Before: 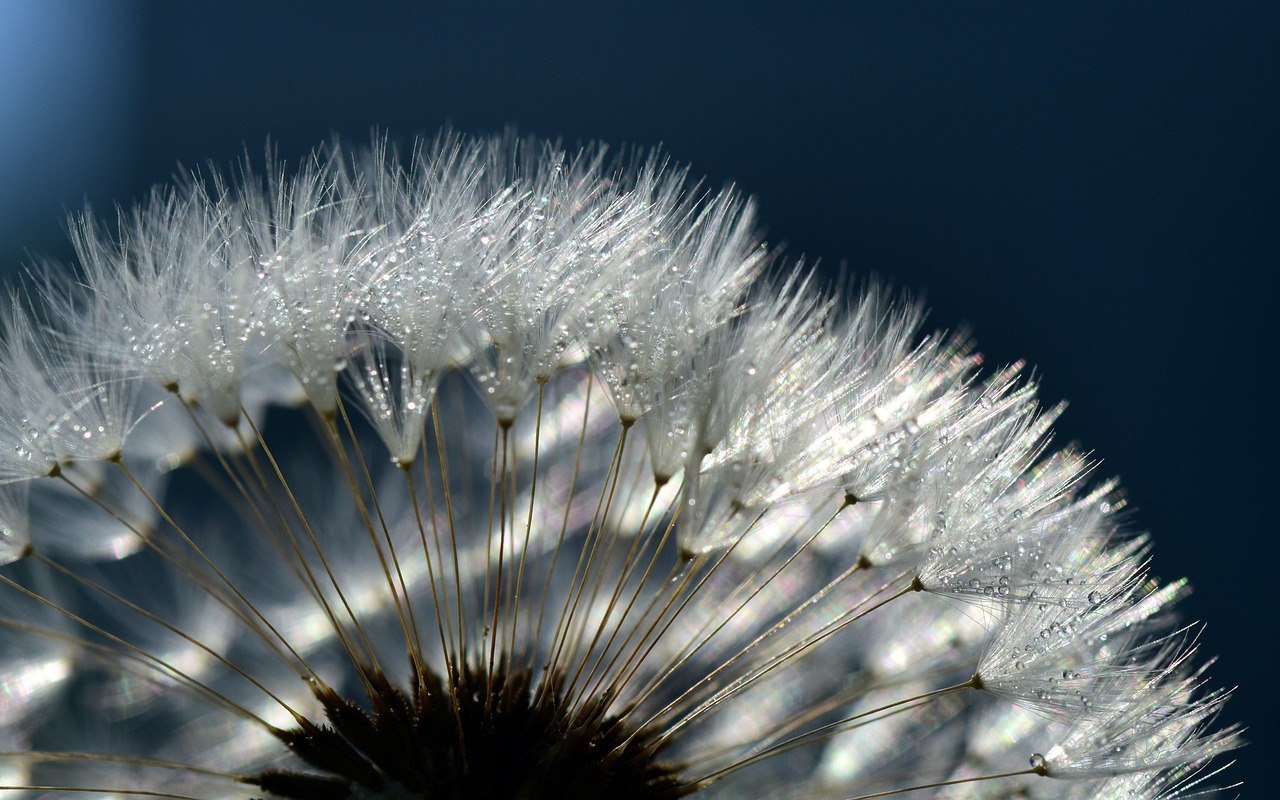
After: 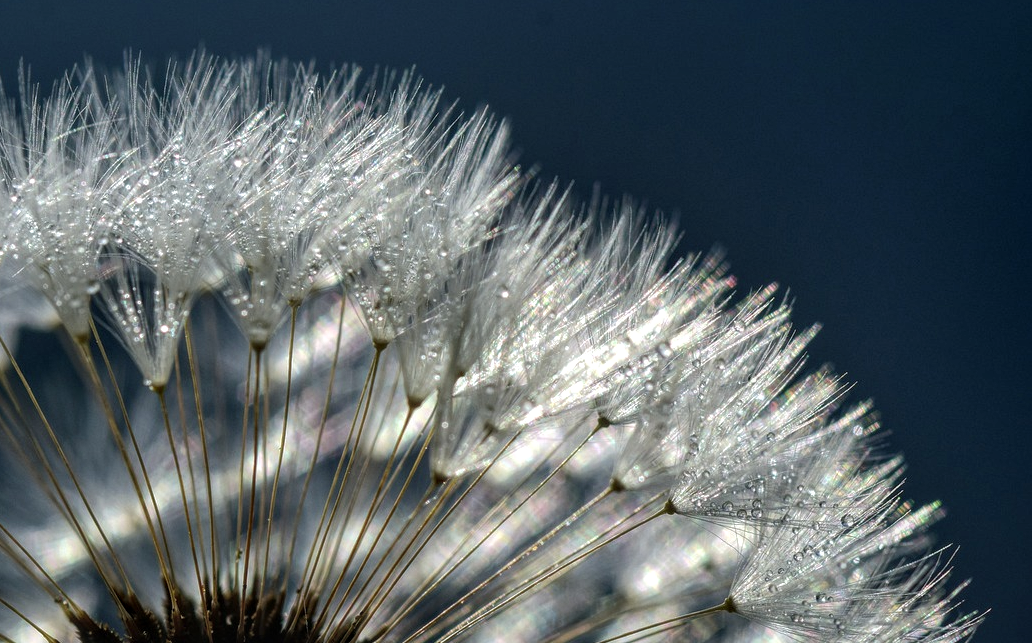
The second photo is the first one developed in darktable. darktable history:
crop: left 19.321%, top 9.72%, right 0%, bottom 9.782%
local contrast: highlights 75%, shadows 55%, detail 177%, midtone range 0.21
